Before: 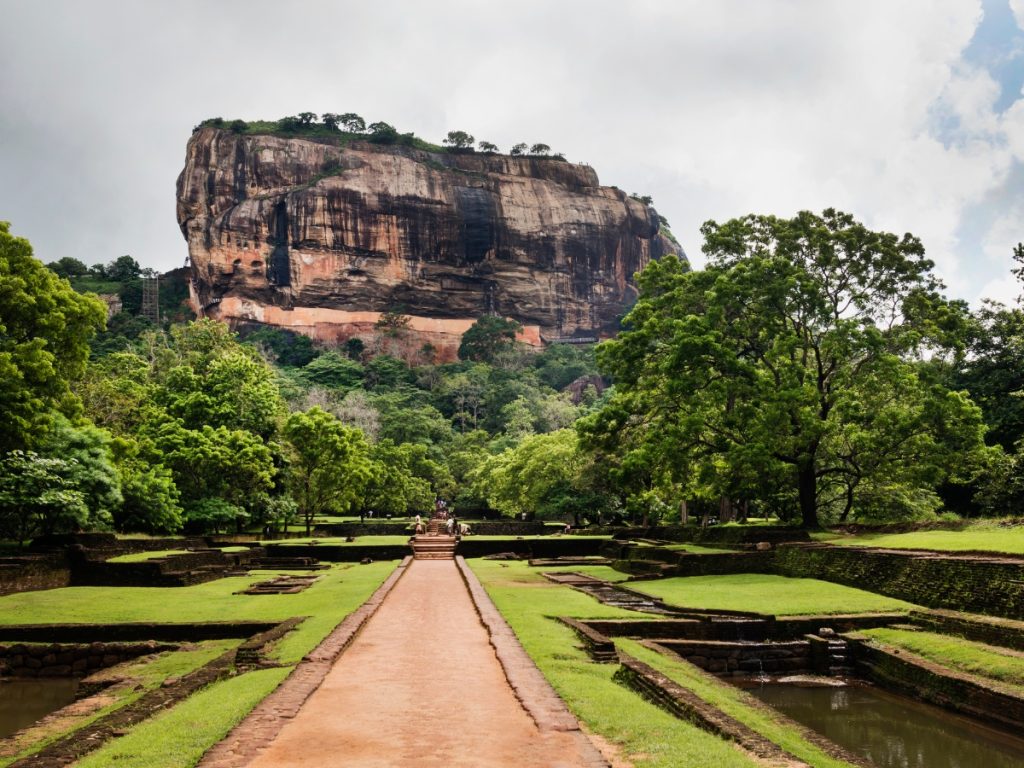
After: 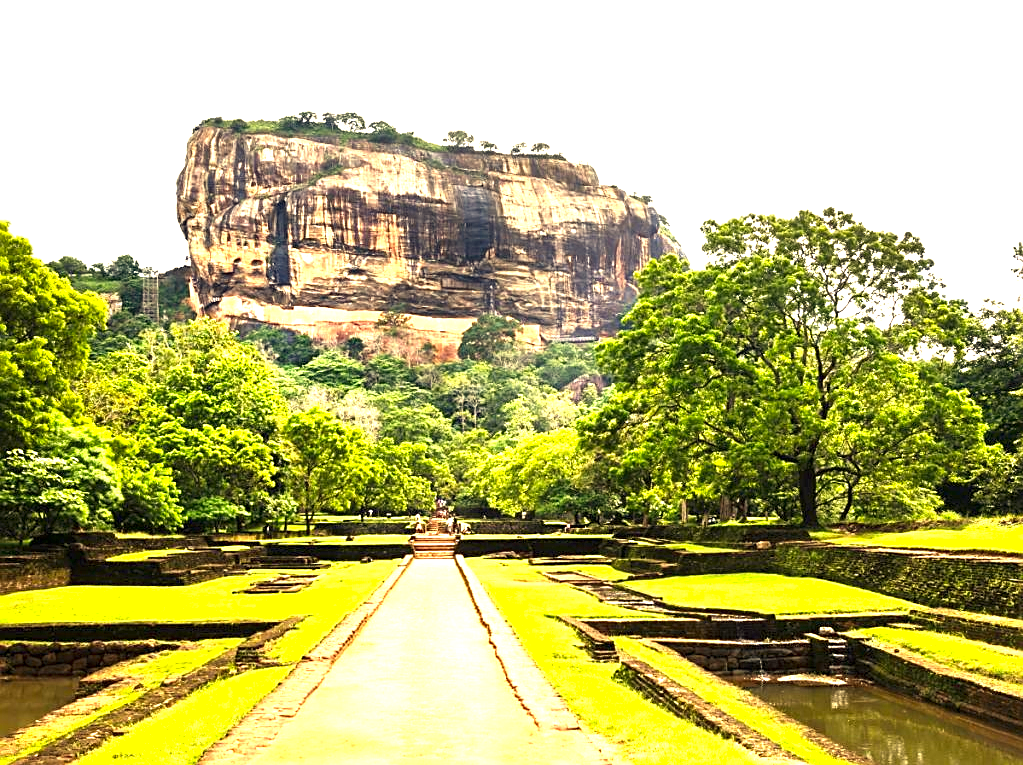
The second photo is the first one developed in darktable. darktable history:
color correction: highlights a* 2.49, highlights b* 22.78
sharpen: amount 0.499
exposure: exposure 1.999 EV, compensate highlight preservation false
crop: top 0.141%, bottom 0.178%
